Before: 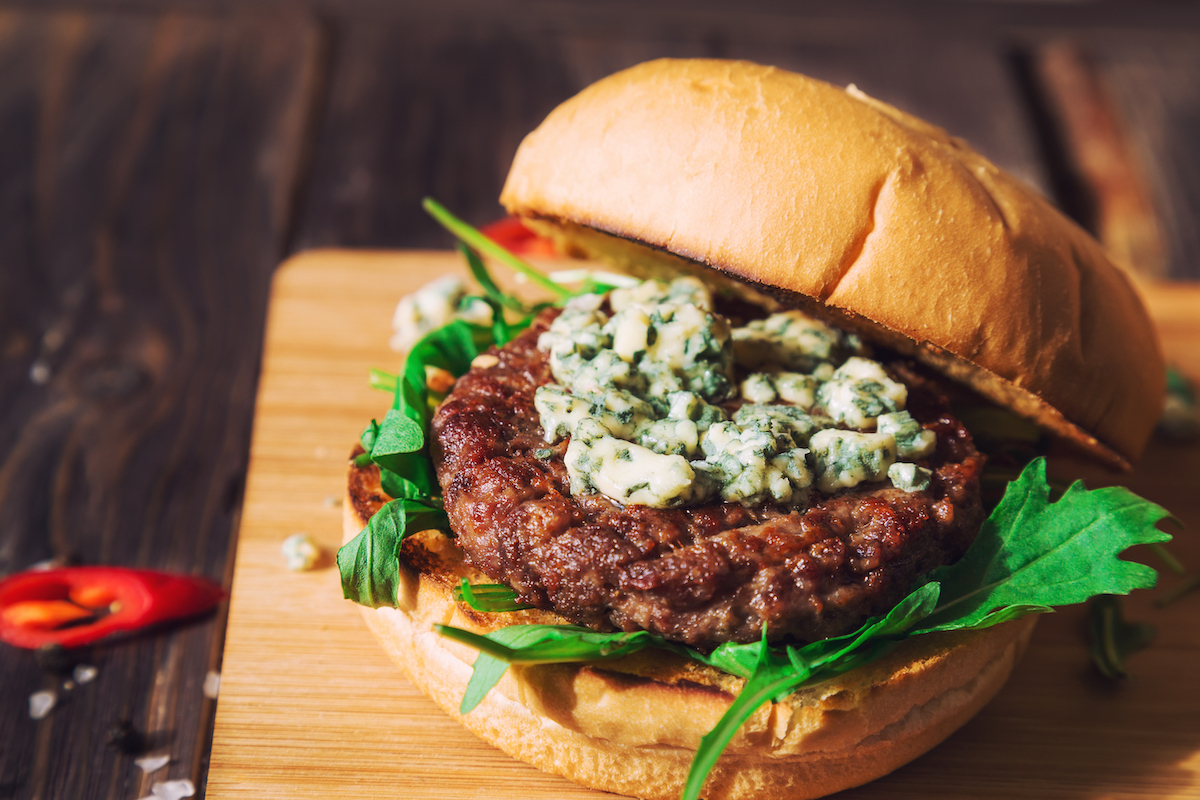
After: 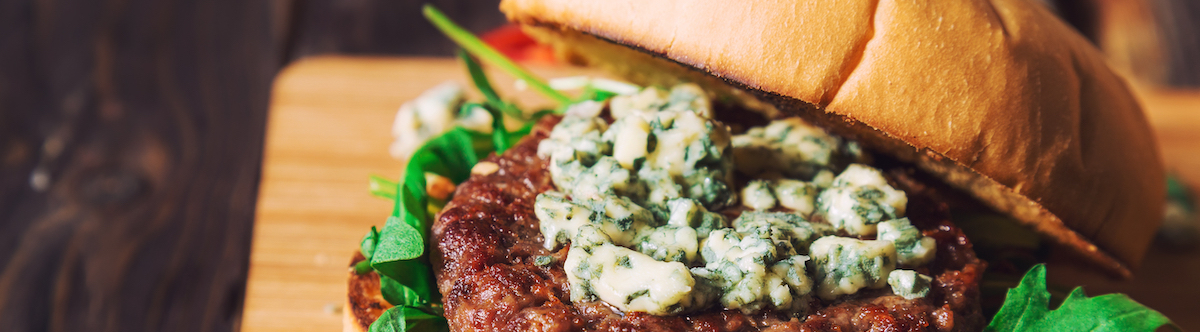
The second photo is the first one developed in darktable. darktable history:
crop and rotate: top 24.206%, bottom 34.241%
